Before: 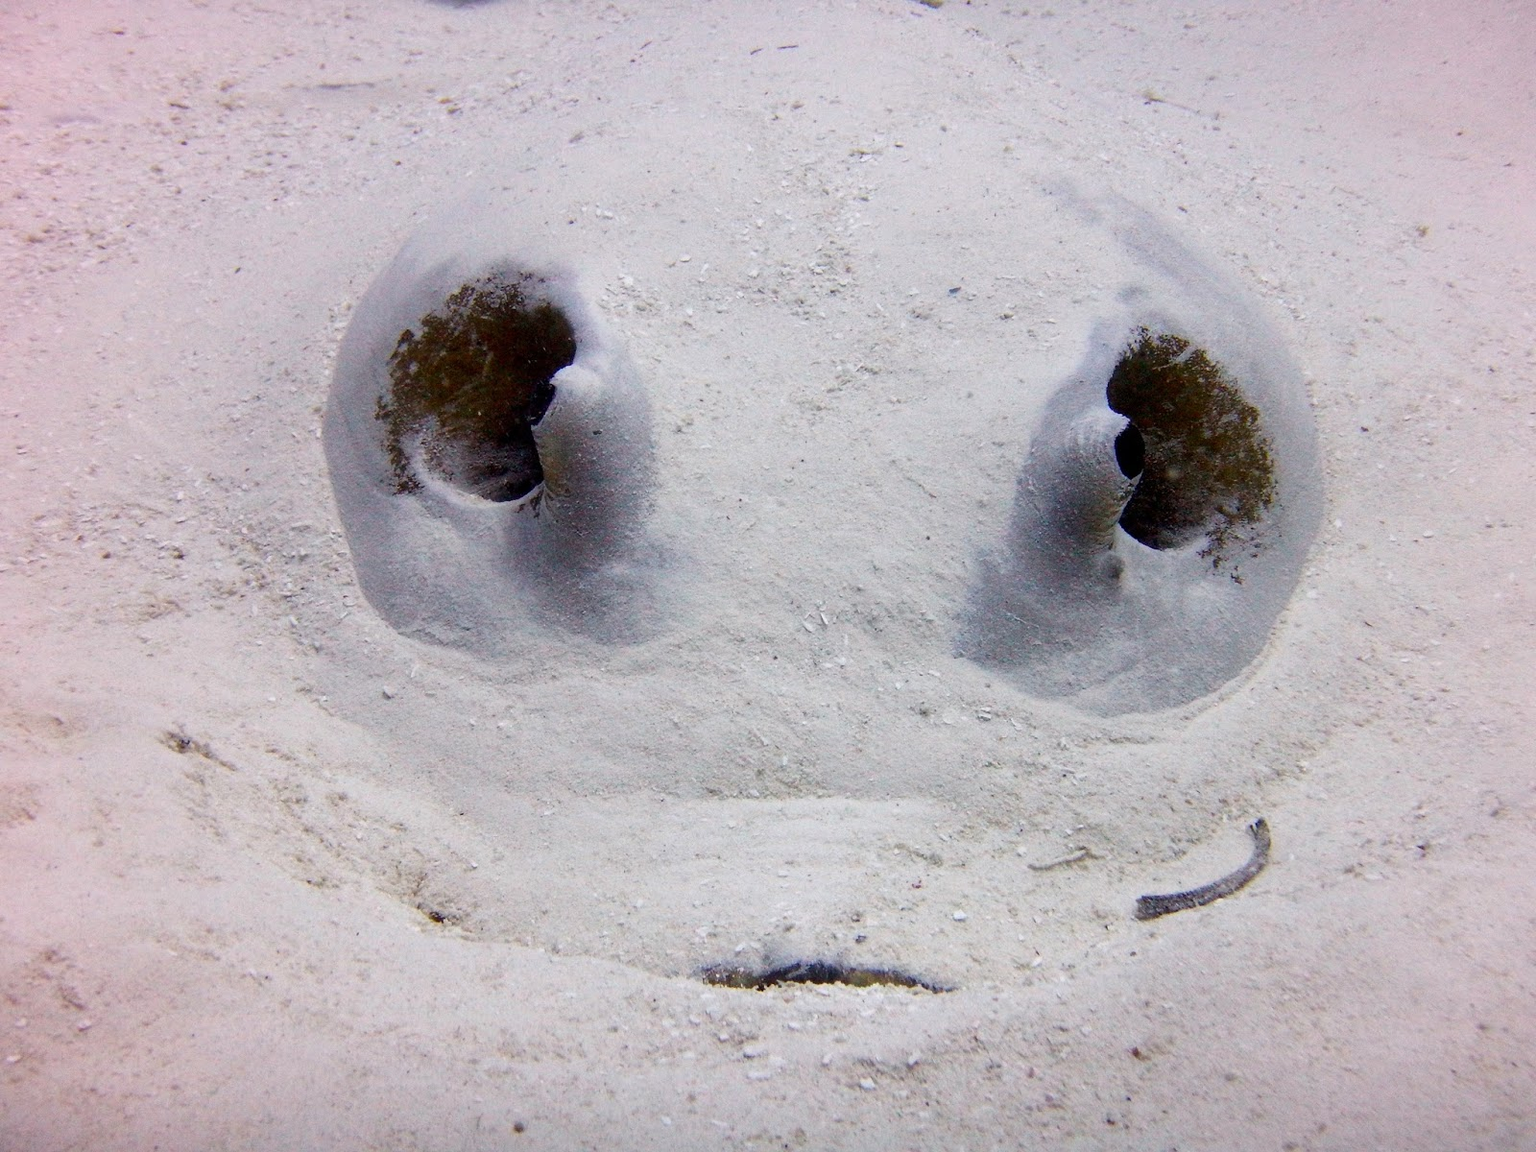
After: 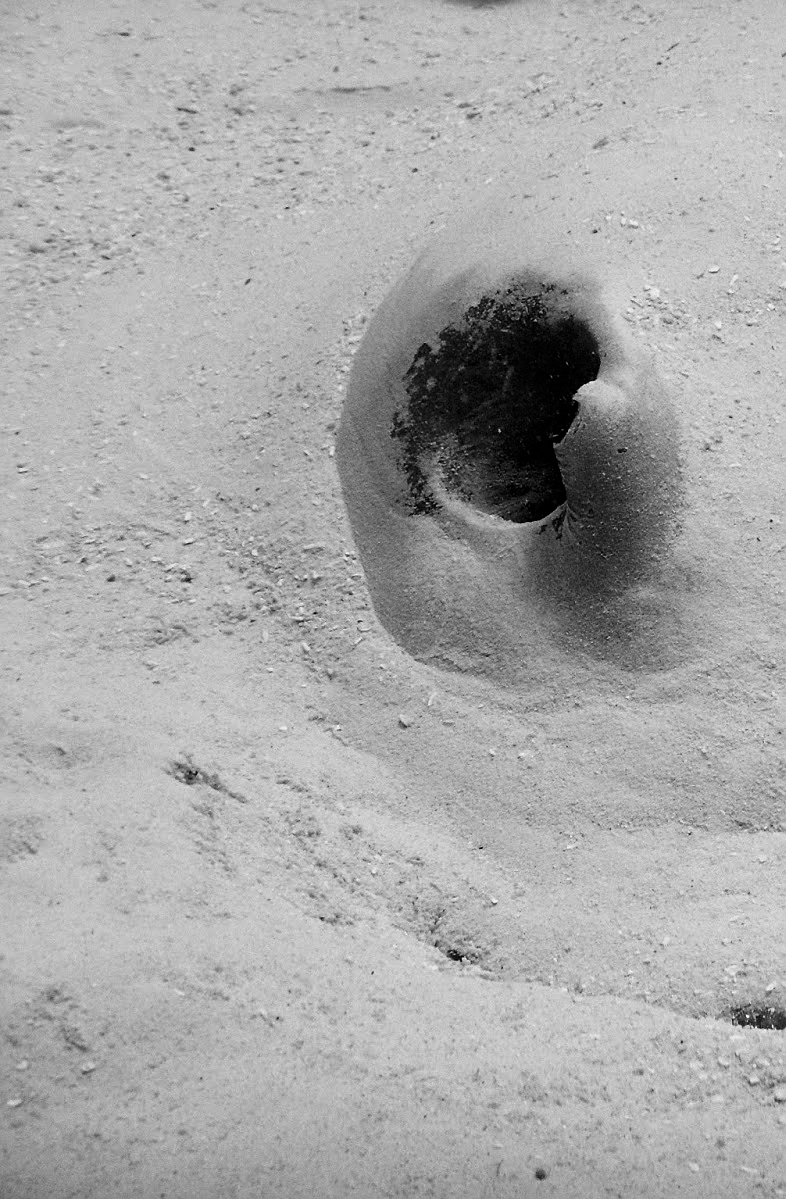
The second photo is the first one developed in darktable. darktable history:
contrast brightness saturation: contrast 0.12, brightness -0.12, saturation 0.2
sharpen: on, module defaults
monochrome: a 32, b 64, size 2.3, highlights 1
white balance: red 0.986, blue 1.01
crop and rotate: left 0%, top 0%, right 50.845%
